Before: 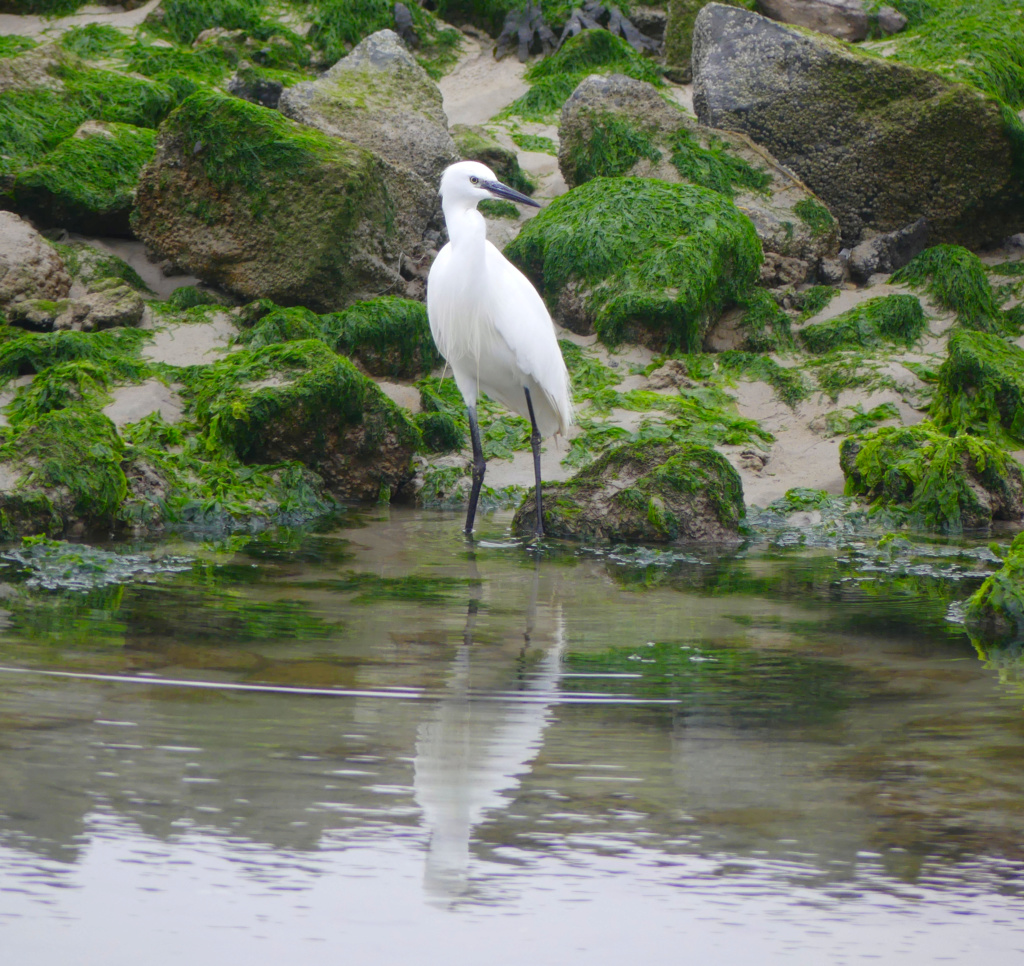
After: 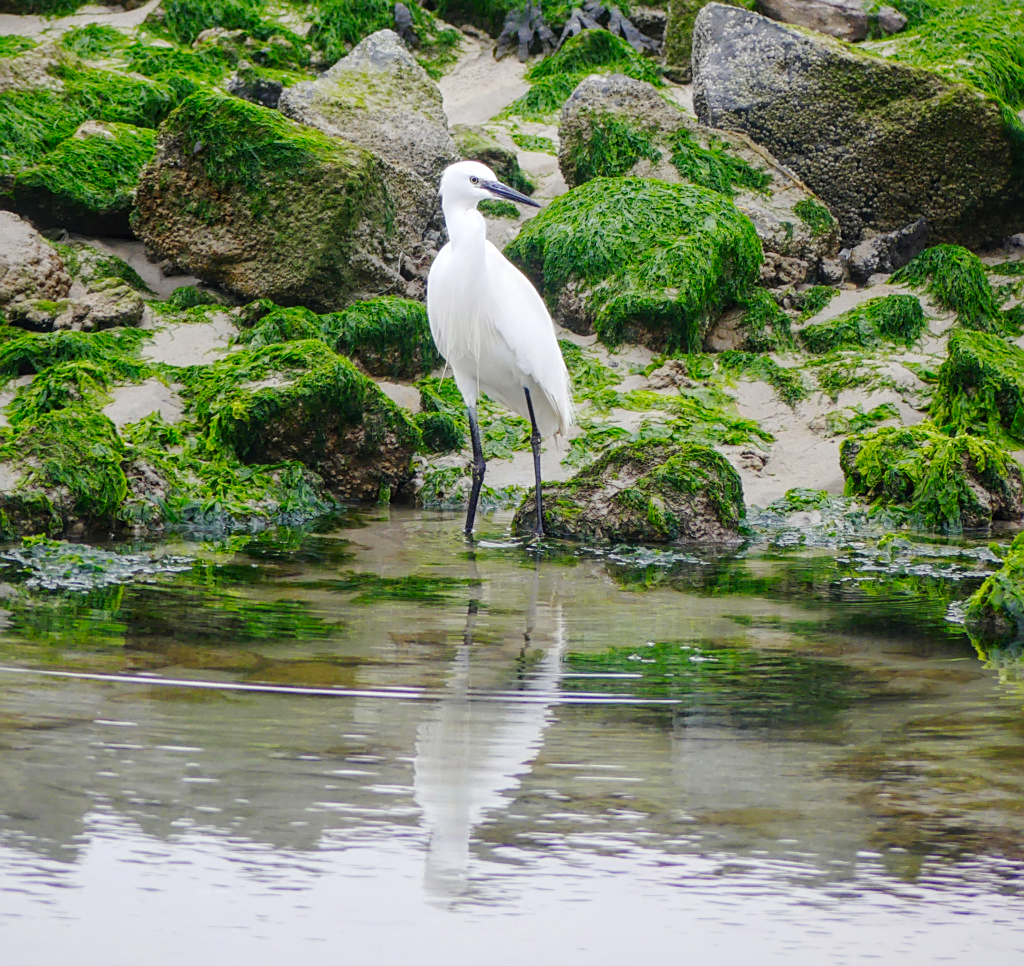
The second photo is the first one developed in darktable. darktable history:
sharpen: on, module defaults
exposure: exposure -0.052 EV, compensate highlight preservation false
local contrast: on, module defaults
tone curve: curves: ch0 [(0, 0) (0.003, 0.035) (0.011, 0.035) (0.025, 0.035) (0.044, 0.046) (0.069, 0.063) (0.1, 0.084) (0.136, 0.123) (0.177, 0.174) (0.224, 0.232) (0.277, 0.304) (0.335, 0.387) (0.399, 0.476) (0.468, 0.566) (0.543, 0.639) (0.623, 0.714) (0.709, 0.776) (0.801, 0.851) (0.898, 0.921) (1, 1)], preserve colors none
